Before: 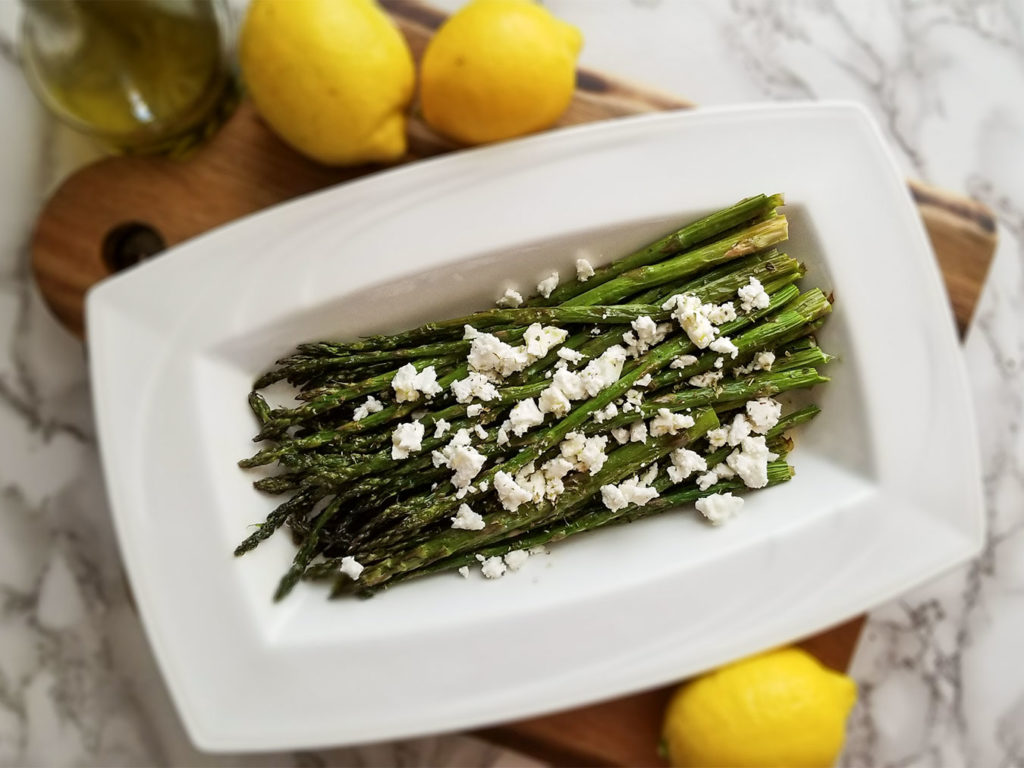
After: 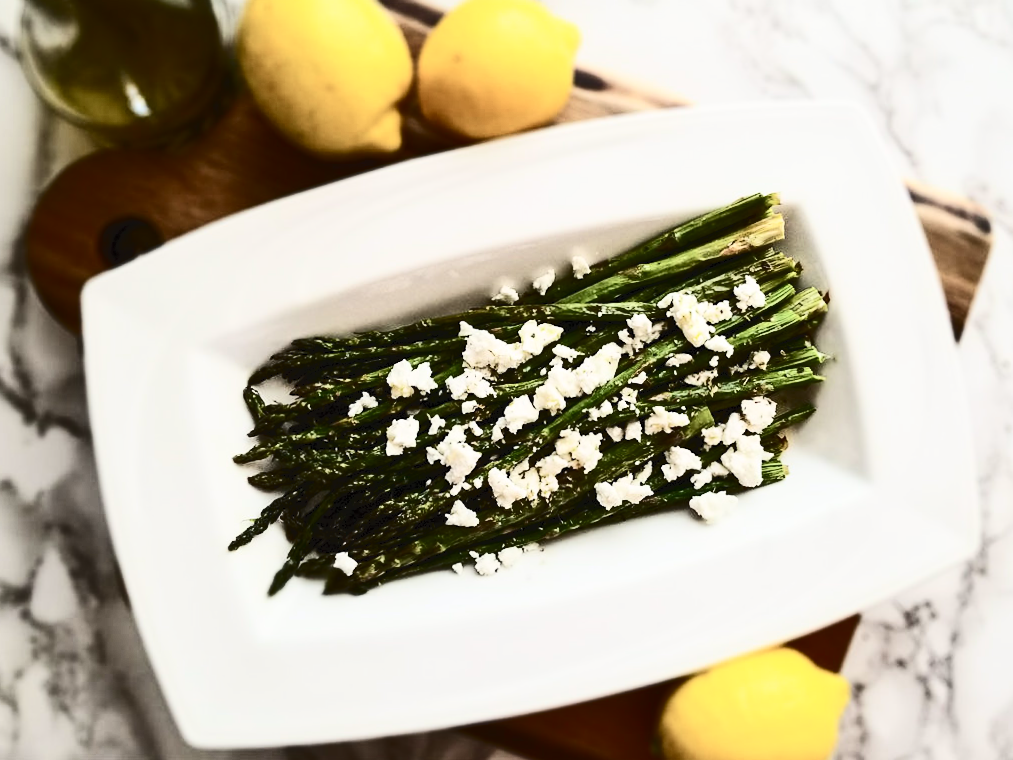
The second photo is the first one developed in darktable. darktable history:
tone curve: curves: ch0 [(0, 0) (0.003, 0.049) (0.011, 0.052) (0.025, 0.061) (0.044, 0.08) (0.069, 0.101) (0.1, 0.119) (0.136, 0.139) (0.177, 0.172) (0.224, 0.222) (0.277, 0.292) (0.335, 0.367) (0.399, 0.444) (0.468, 0.538) (0.543, 0.623) (0.623, 0.713) (0.709, 0.784) (0.801, 0.844) (0.898, 0.916) (1, 1)], color space Lab, independent channels, preserve colors none
crop and rotate: angle -0.436°
contrast brightness saturation: contrast 0.495, saturation -0.095
